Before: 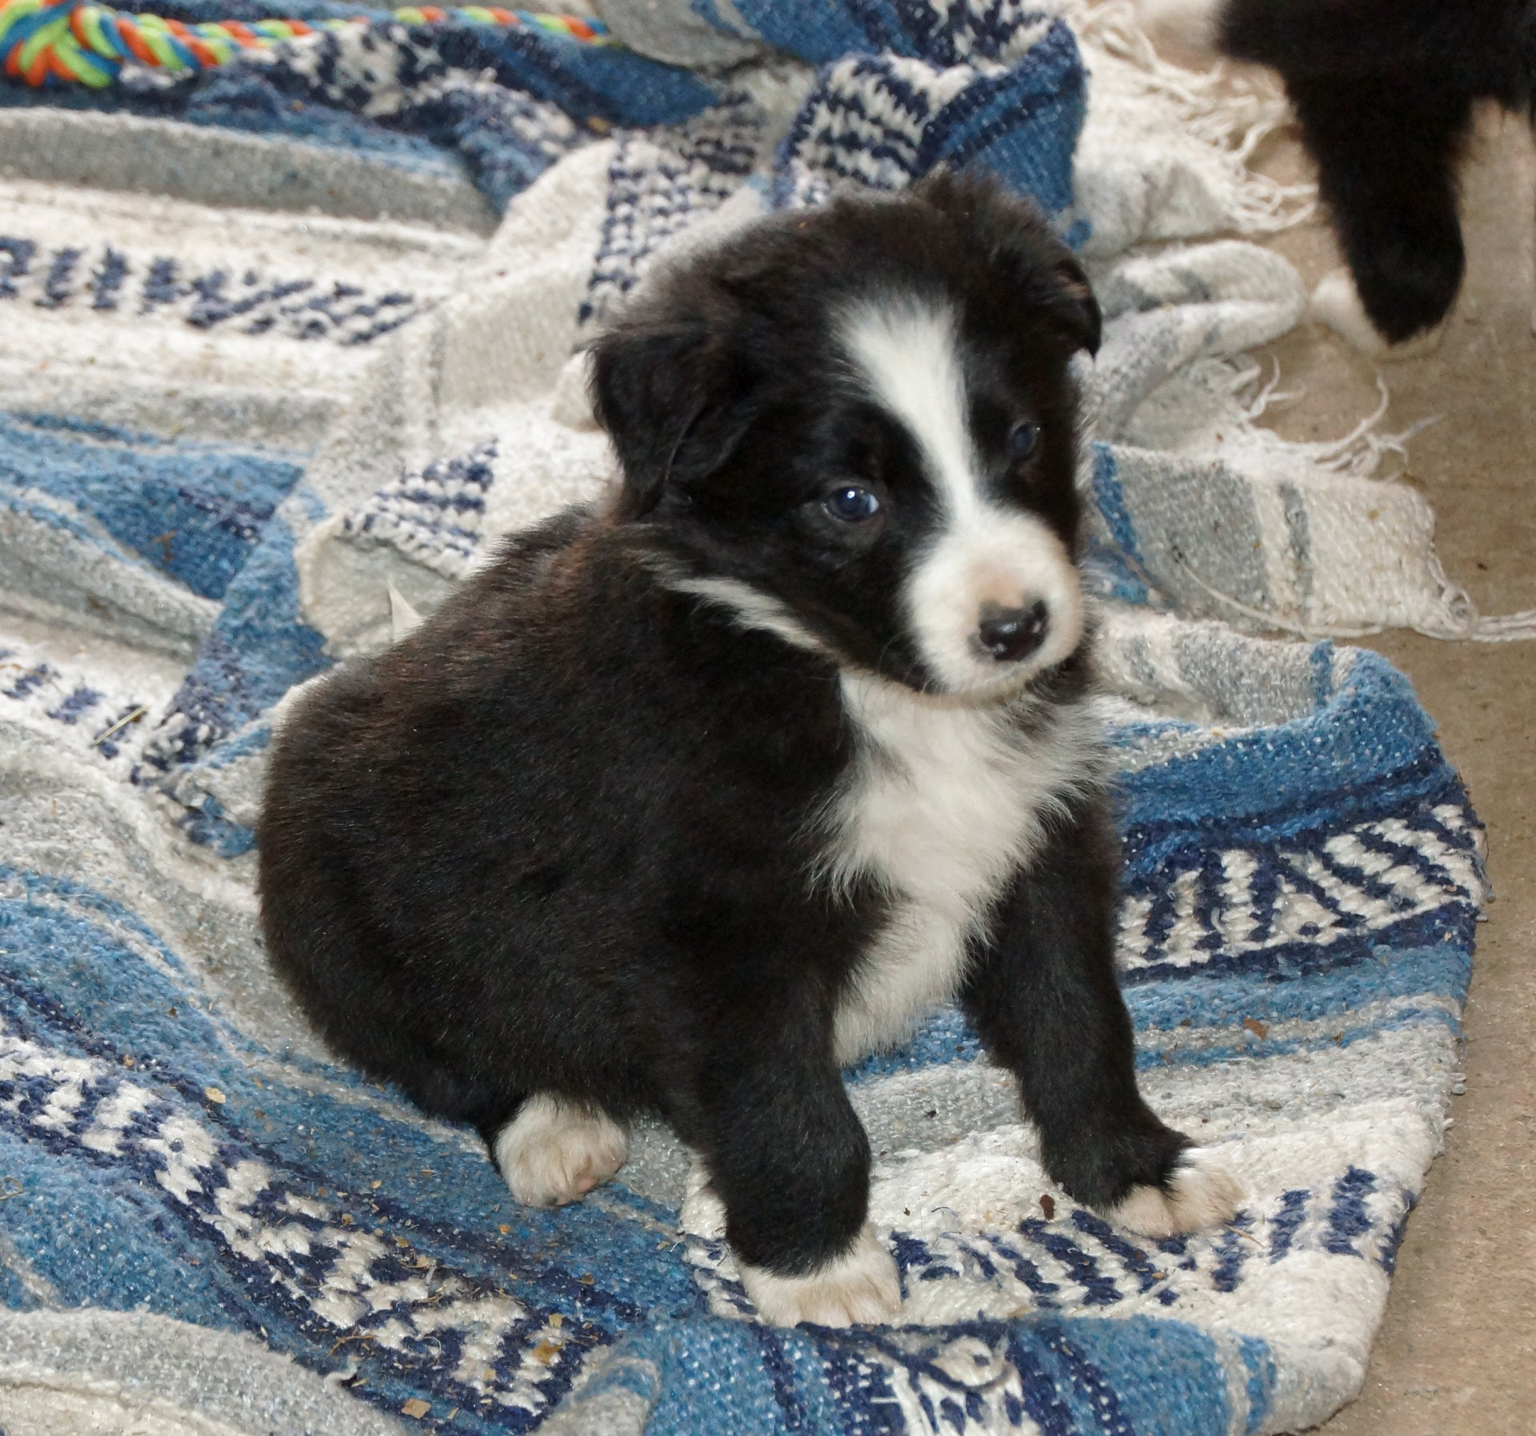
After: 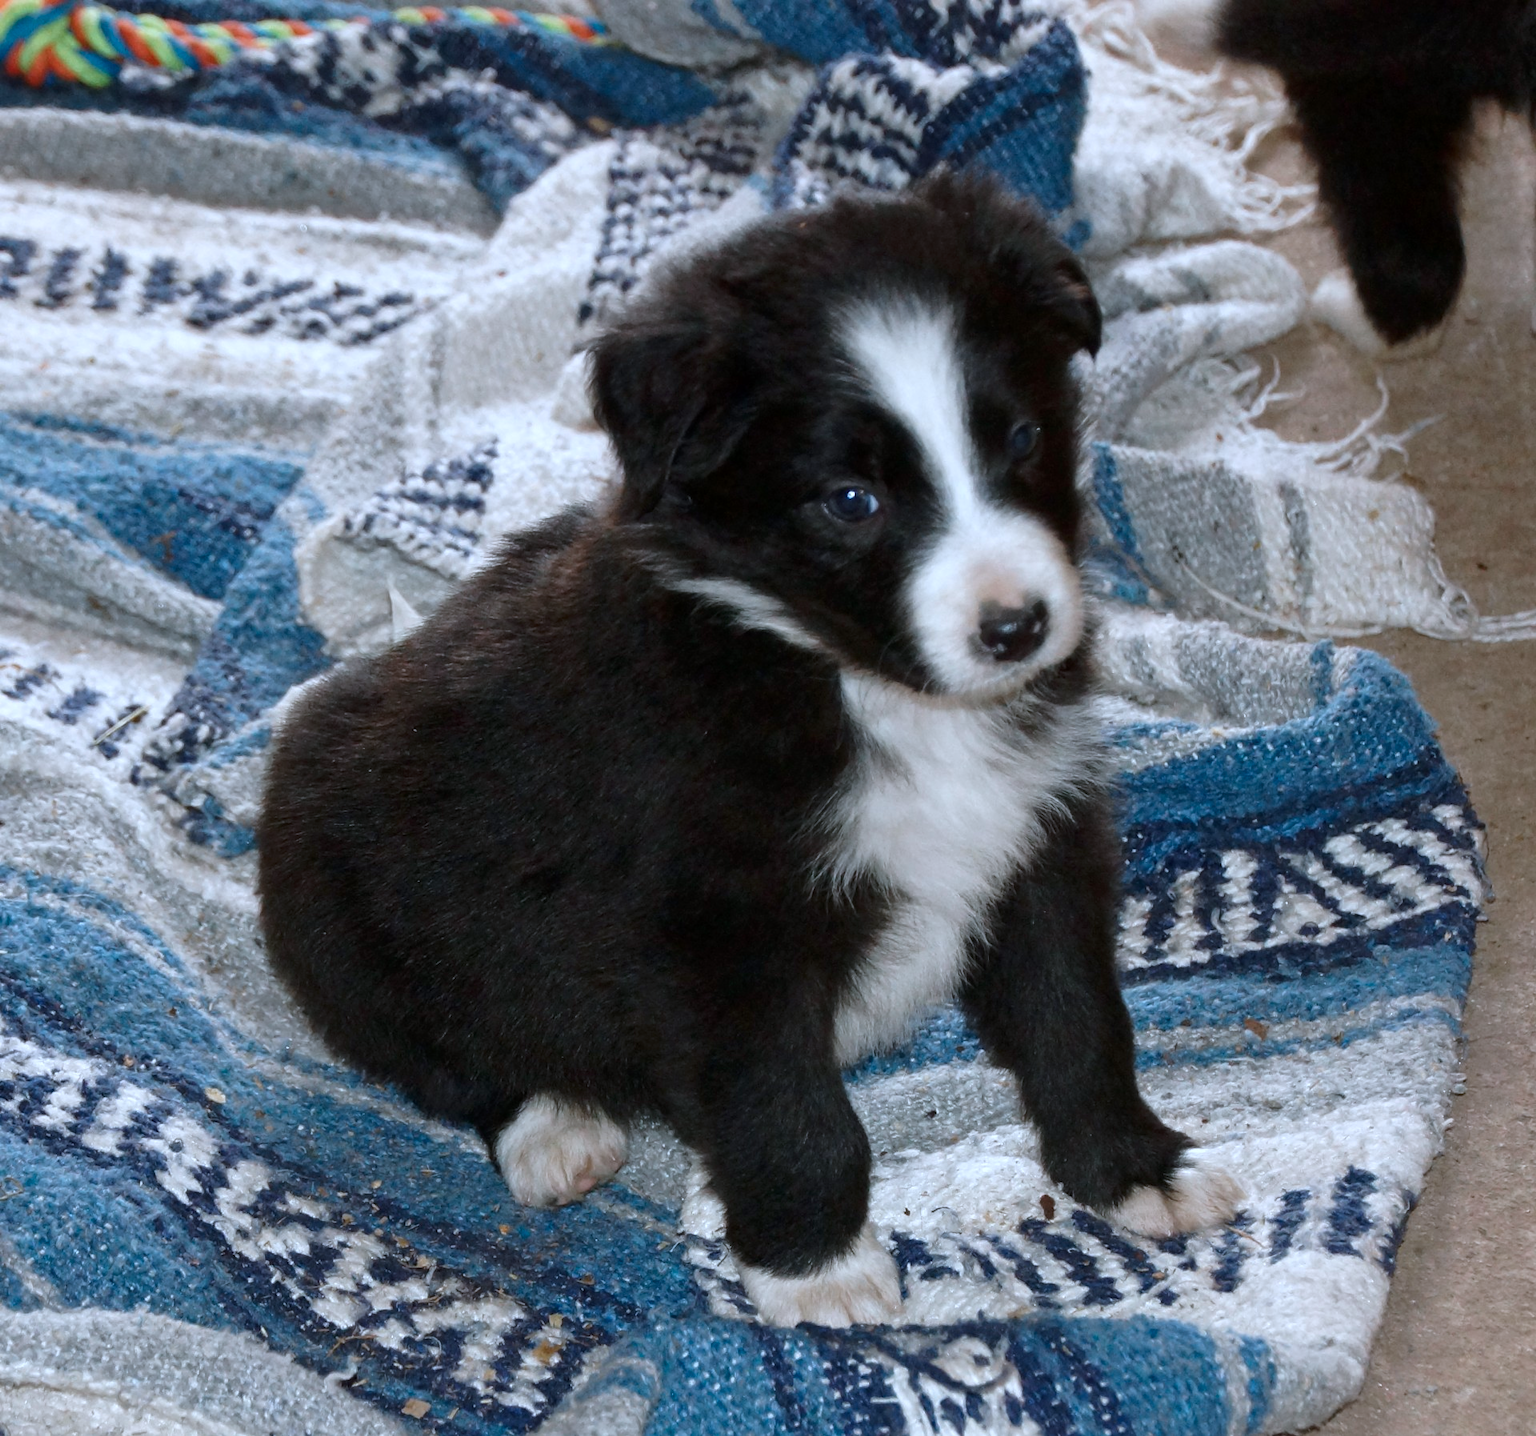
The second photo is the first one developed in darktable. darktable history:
color correction: highlights a* -1.86, highlights b* -18.32
contrast brightness saturation: brightness -0.099
